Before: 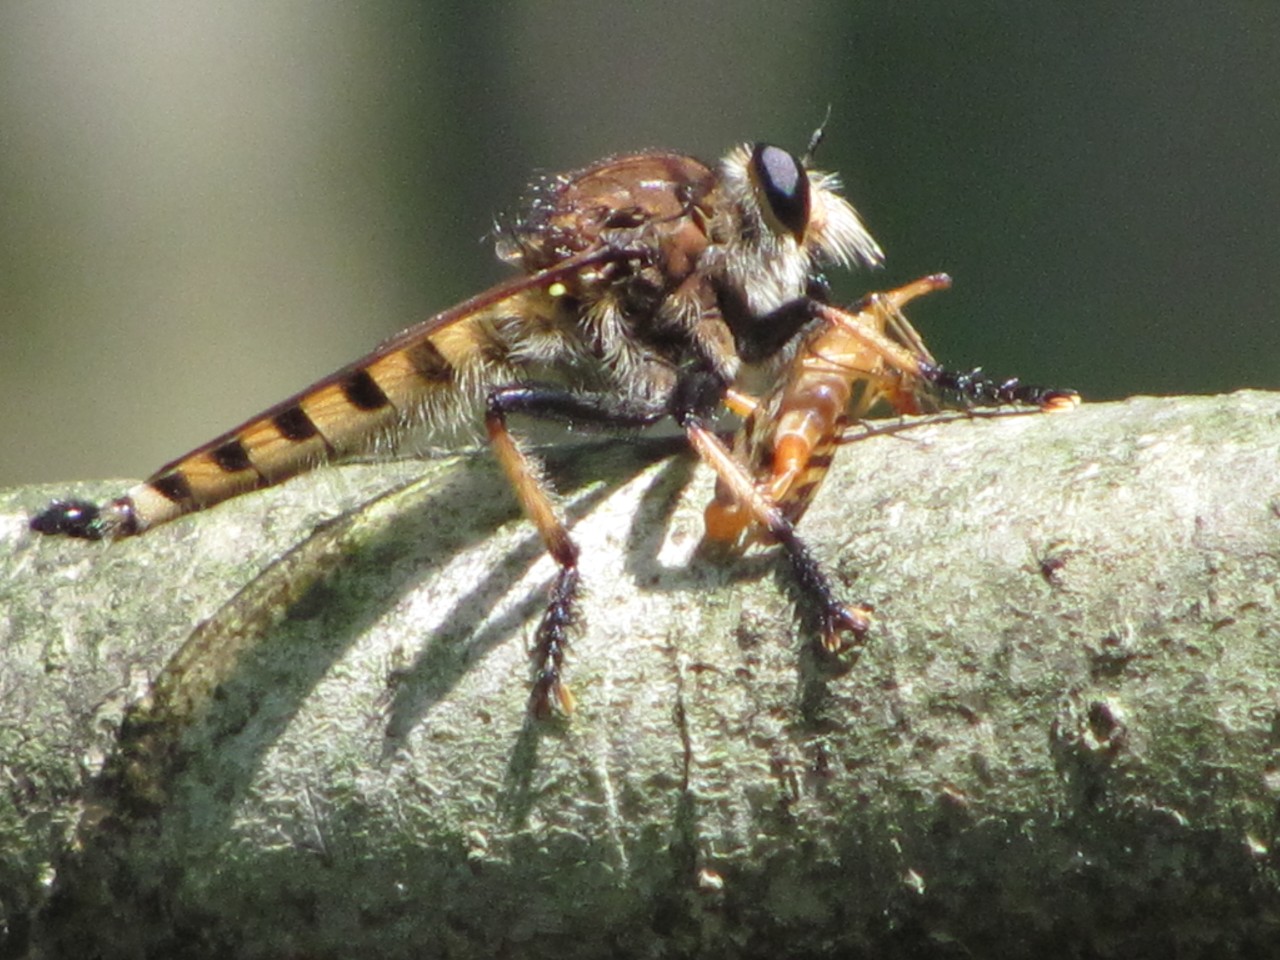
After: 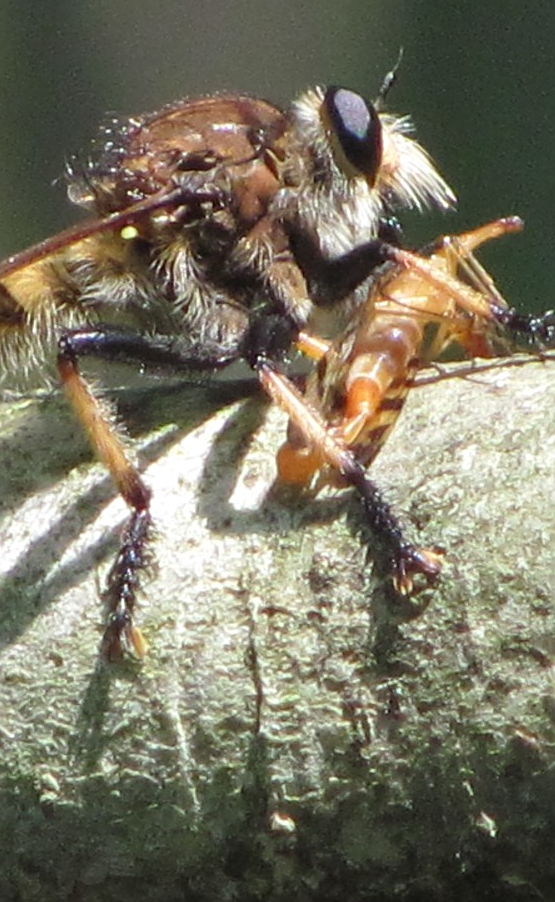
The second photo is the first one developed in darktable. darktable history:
crop: left 33.452%, top 6.025%, right 23.155%
sharpen: on, module defaults
